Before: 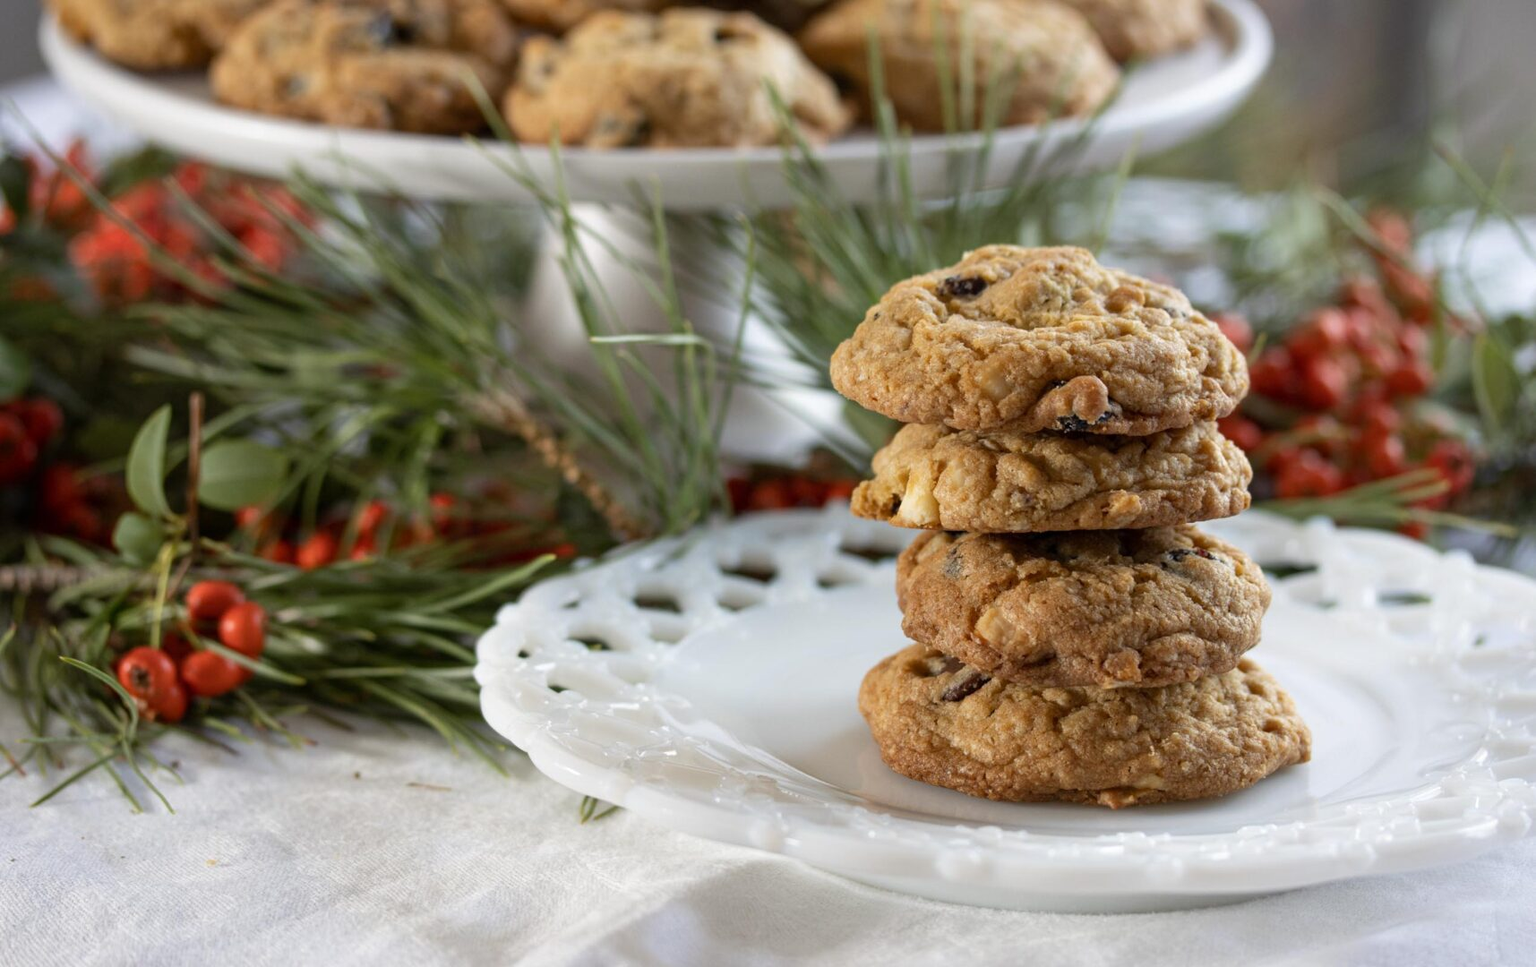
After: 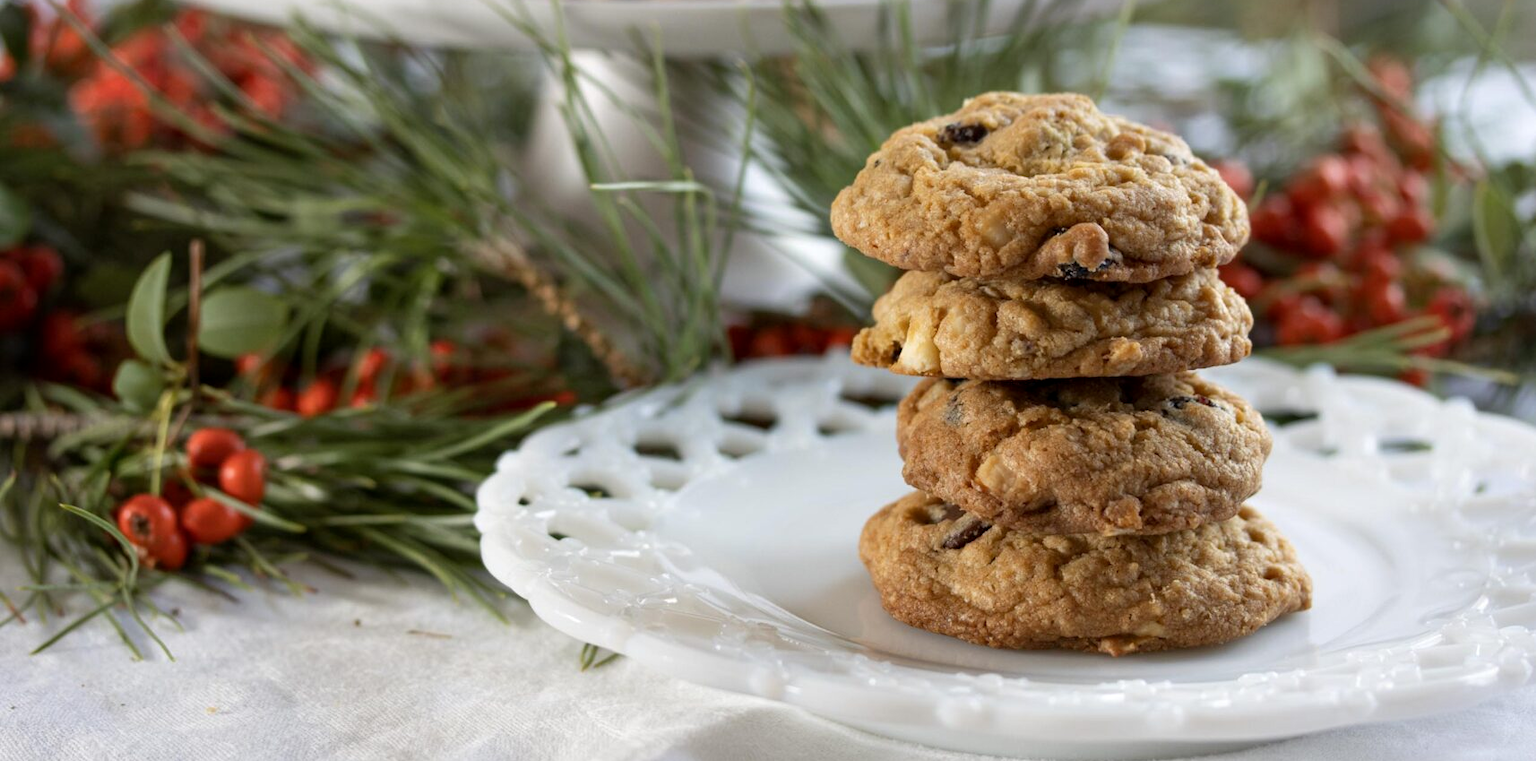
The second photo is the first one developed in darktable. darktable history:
crop and rotate: top 15.876%, bottom 5.342%
contrast equalizer: octaves 7, y [[0.439, 0.44, 0.442, 0.457, 0.493, 0.498], [0.5 ×6], [0.5 ×6], [0 ×6], [0 ×6]], mix -0.205
